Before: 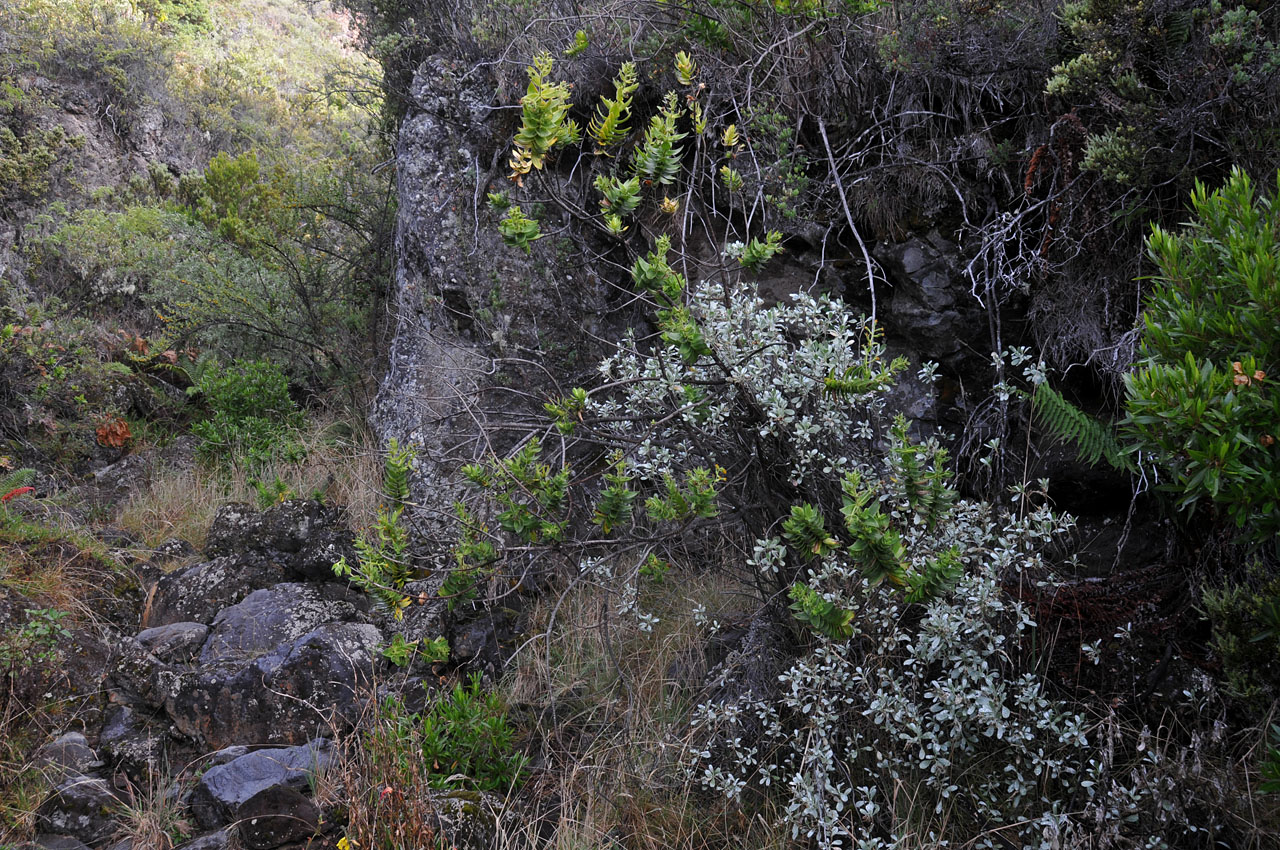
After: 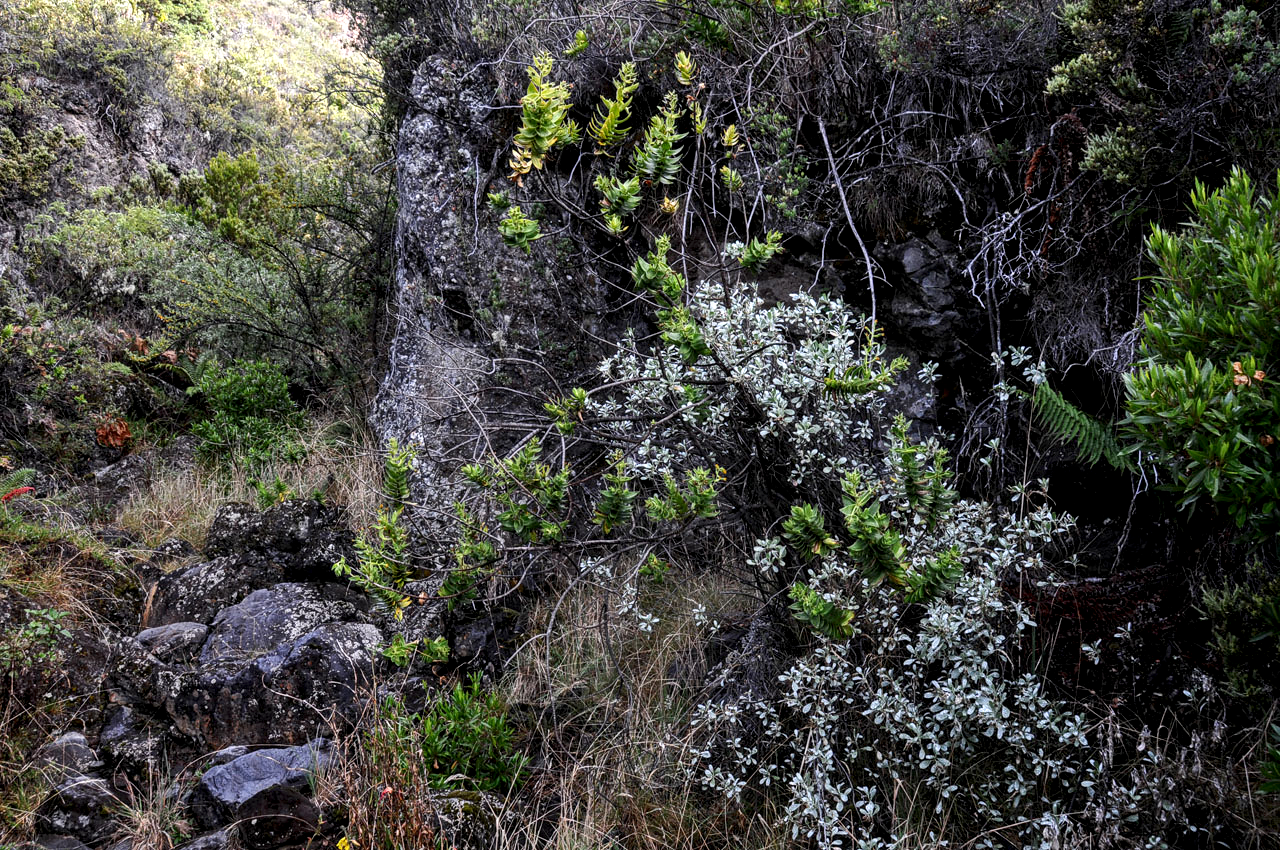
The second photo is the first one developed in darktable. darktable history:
contrast brightness saturation: contrast 0.154, brightness -0.008, saturation 0.105
local contrast: detail 161%
